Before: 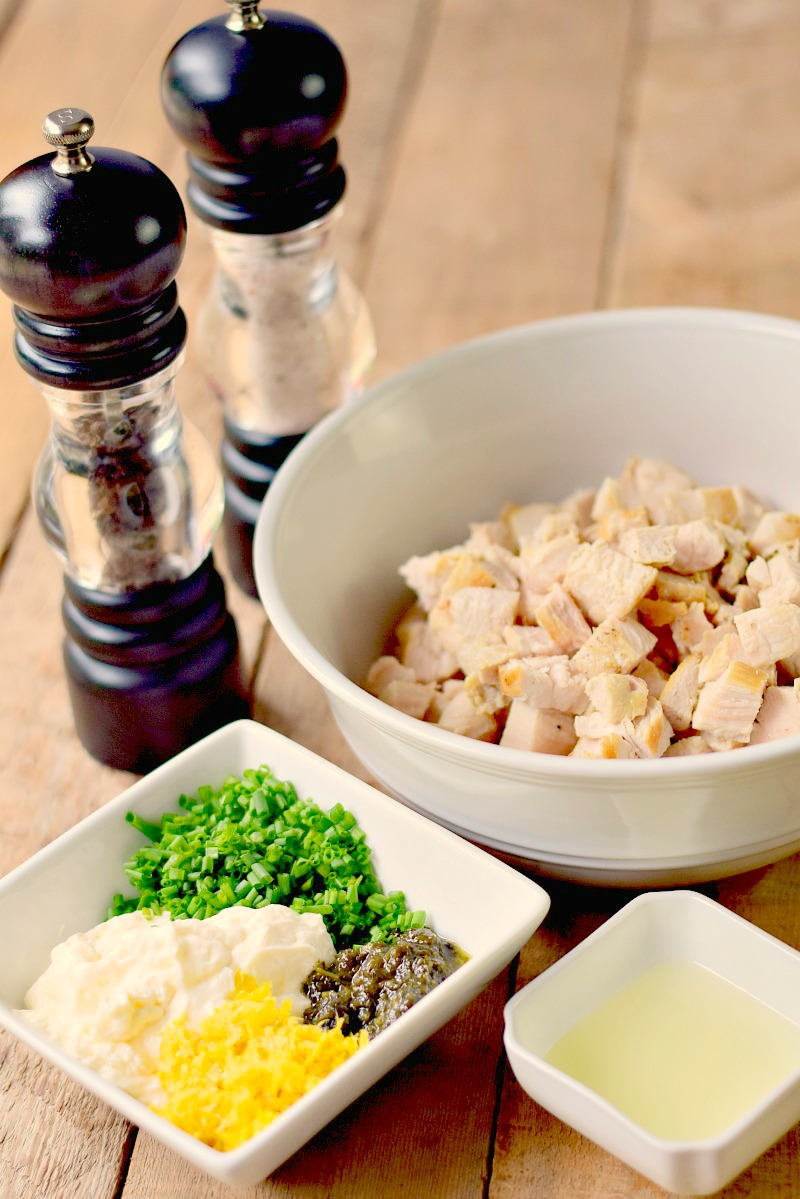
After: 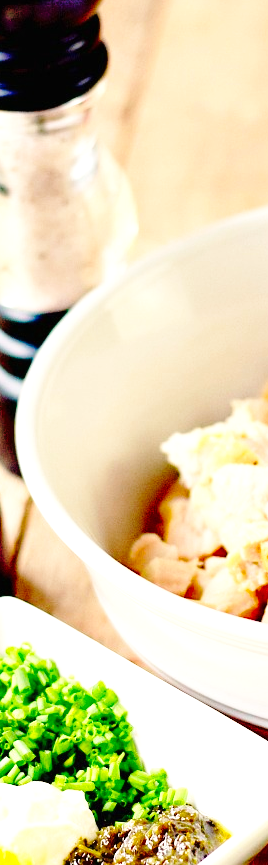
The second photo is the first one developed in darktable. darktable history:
base curve: curves: ch0 [(0, 0) (0.04, 0.03) (0.133, 0.232) (0.448, 0.748) (0.843, 0.968) (1, 1)], preserve colors none
crop and rotate: left 29.945%, top 10.396%, right 36.444%, bottom 17.443%
levels: levels [0, 0.476, 0.951]
